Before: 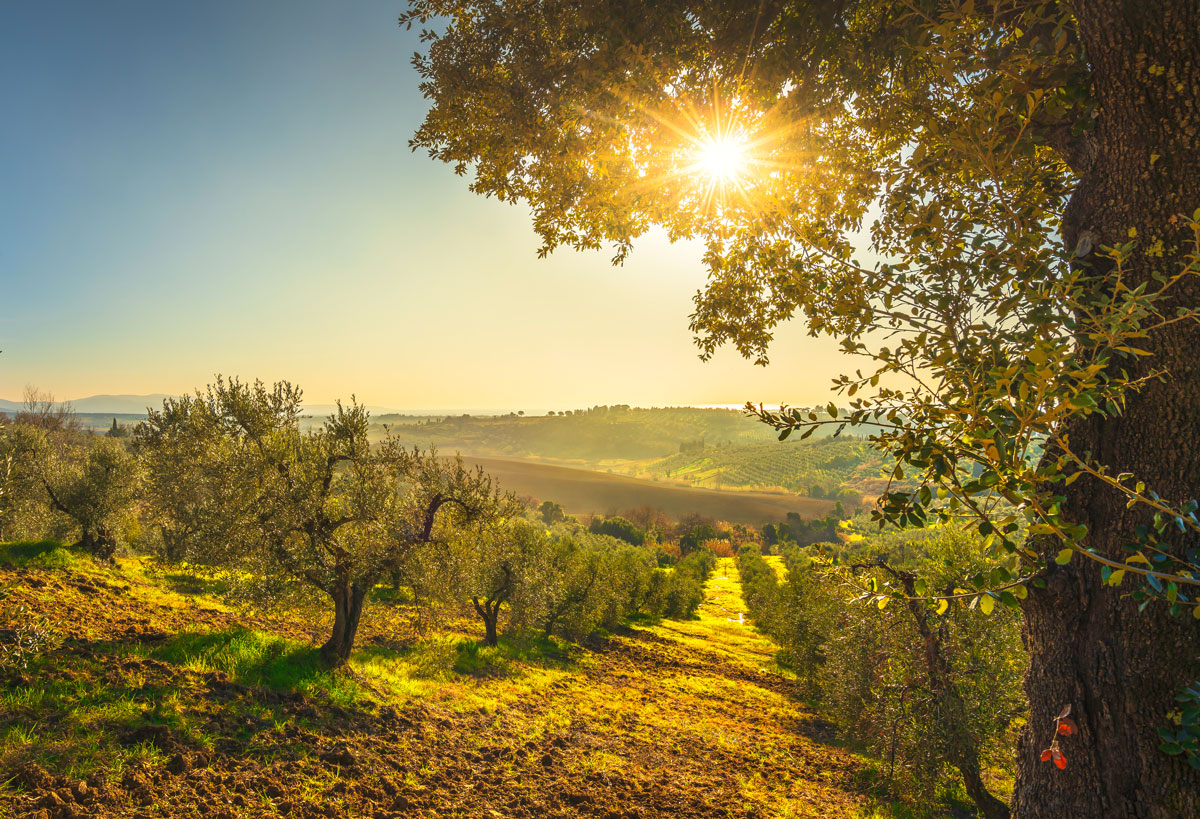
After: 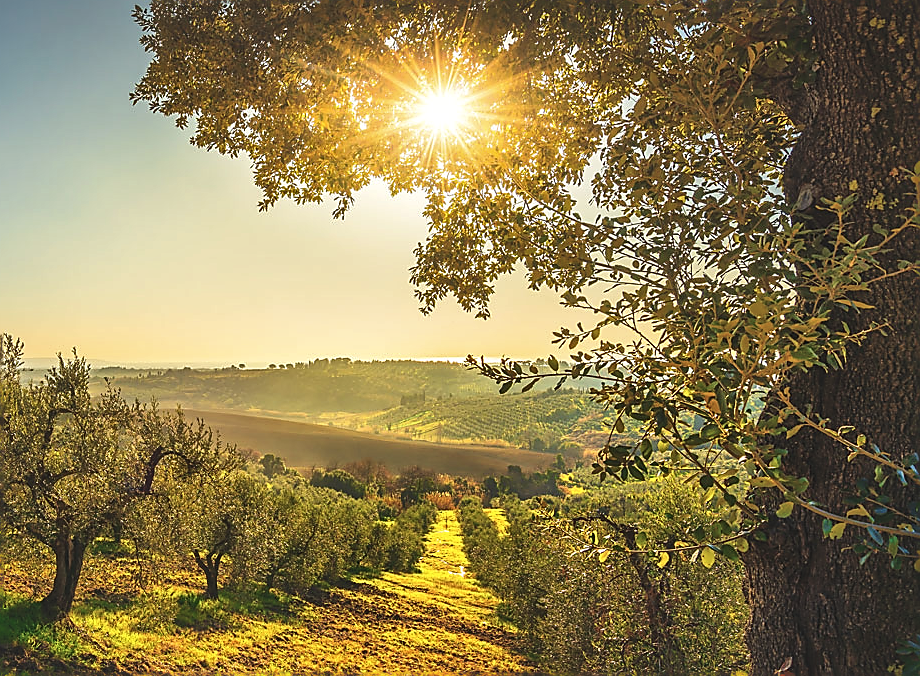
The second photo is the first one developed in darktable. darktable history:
exposure: black level correction -0.015, exposure -0.136 EV, compensate highlight preservation false
local contrast: mode bilateral grid, contrast 21, coarseness 50, detail 158%, midtone range 0.2
crop: left 23.304%, top 5.859%, bottom 11.561%
sharpen: radius 1.419, amount 1.261, threshold 0.773
